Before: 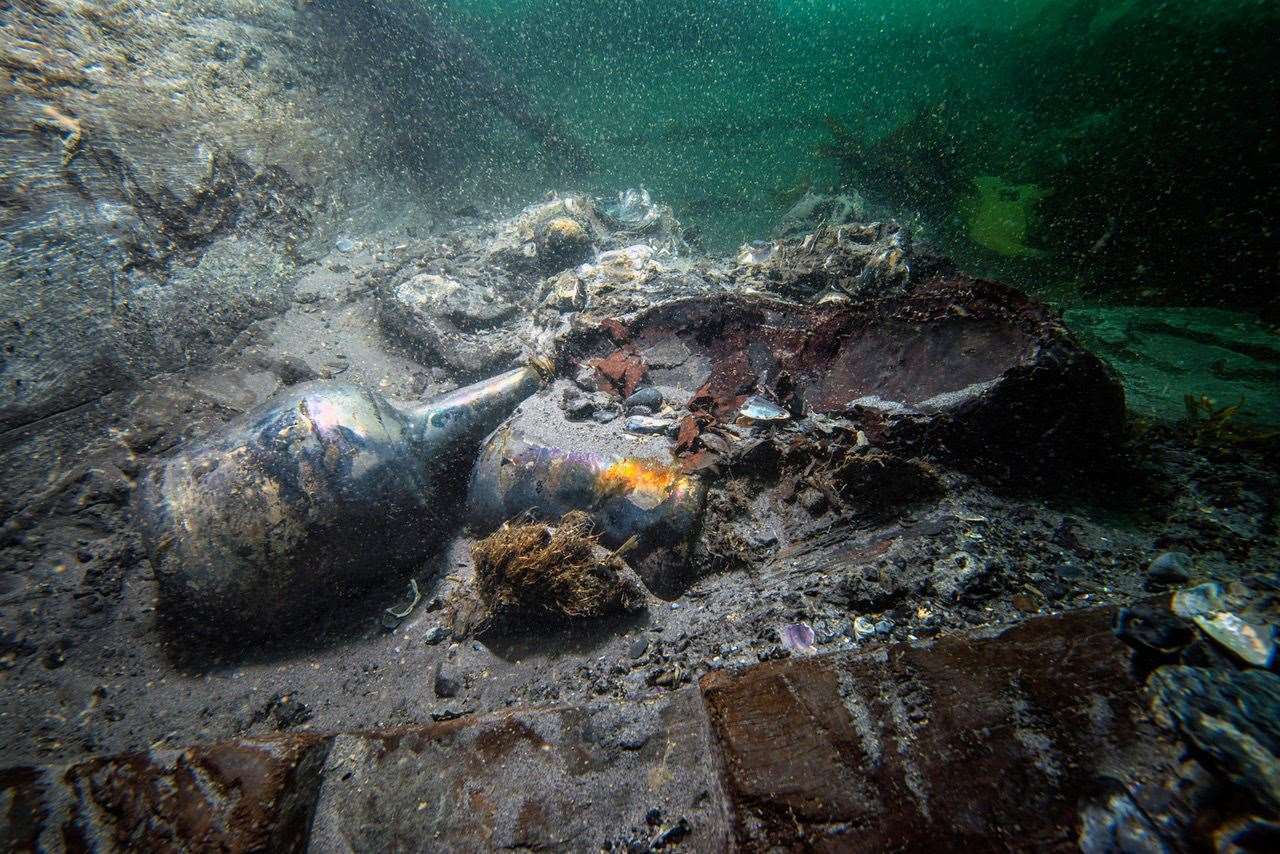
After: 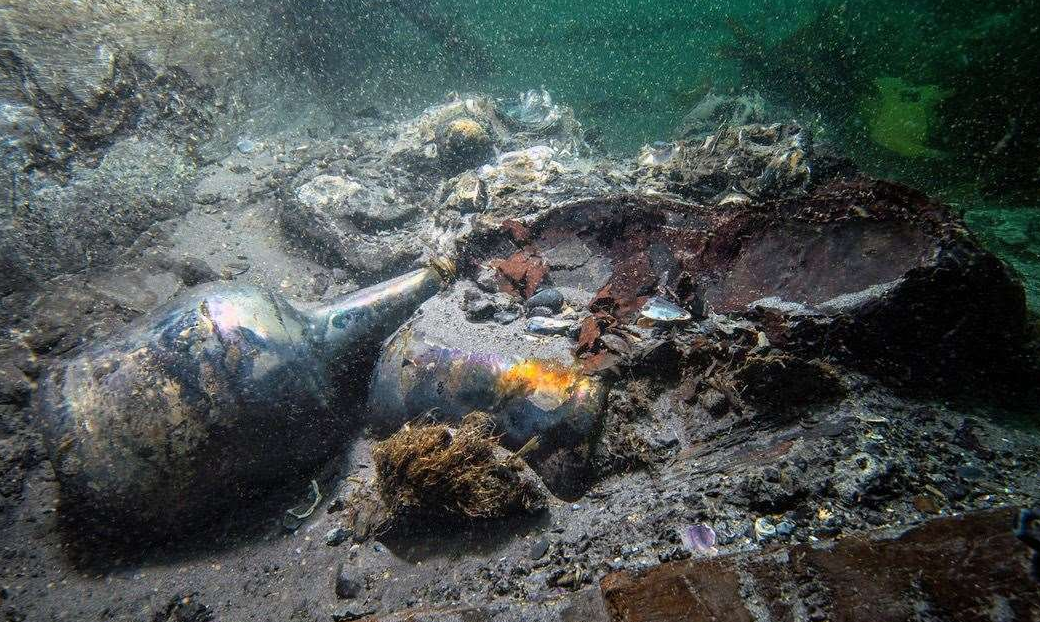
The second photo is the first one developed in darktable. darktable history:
shadows and highlights: shadows 20.11, highlights -20.14, soften with gaussian
crop: left 7.8%, top 11.637%, right 10.005%, bottom 15.445%
